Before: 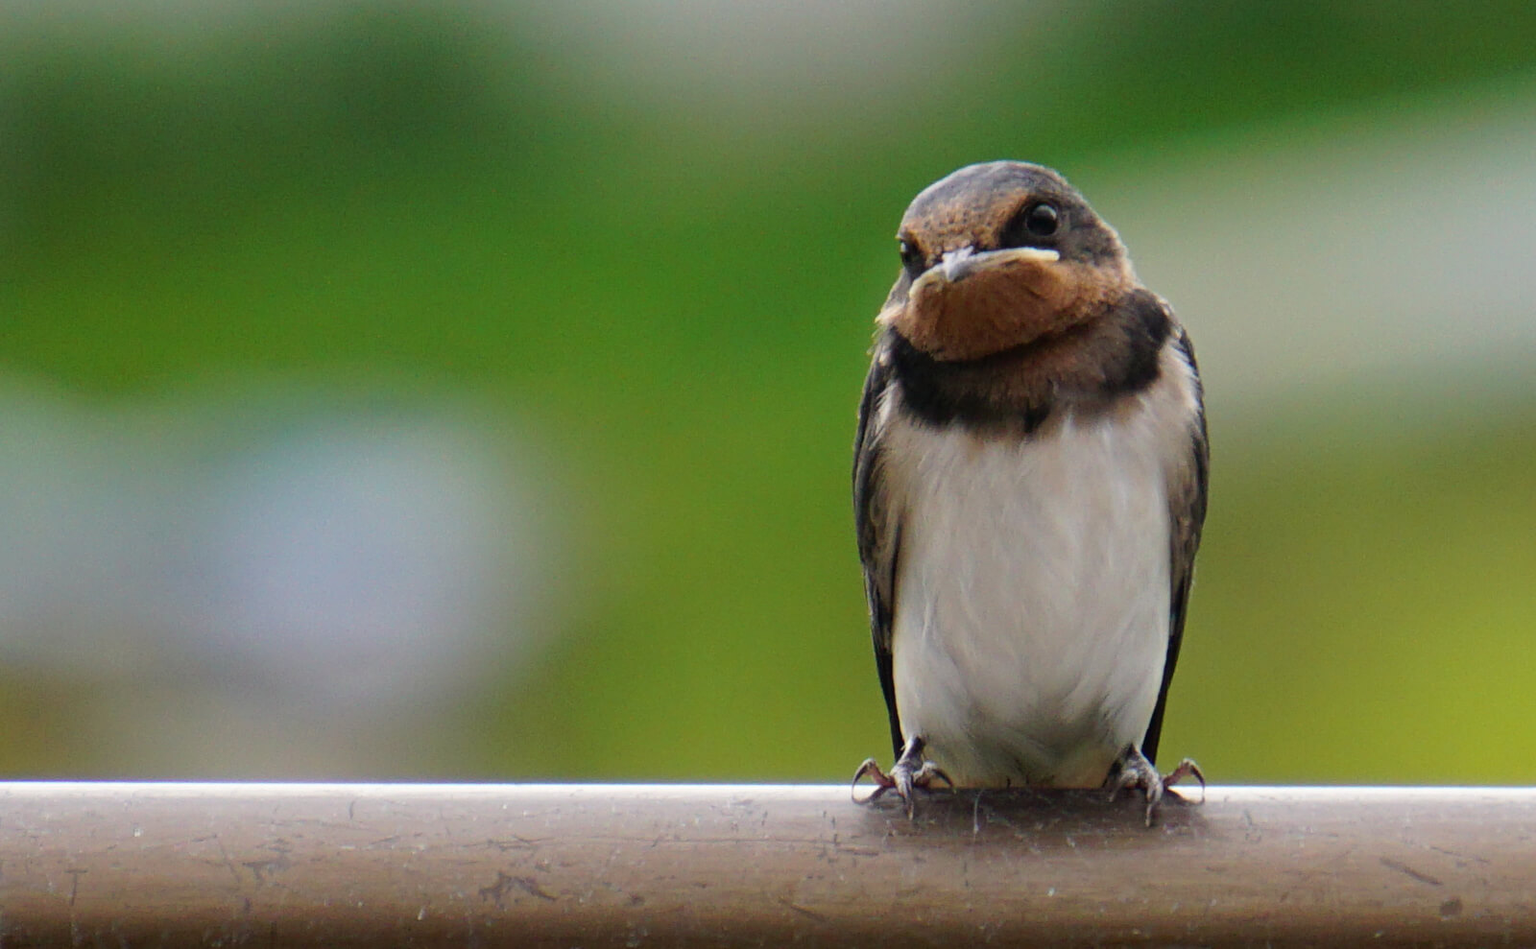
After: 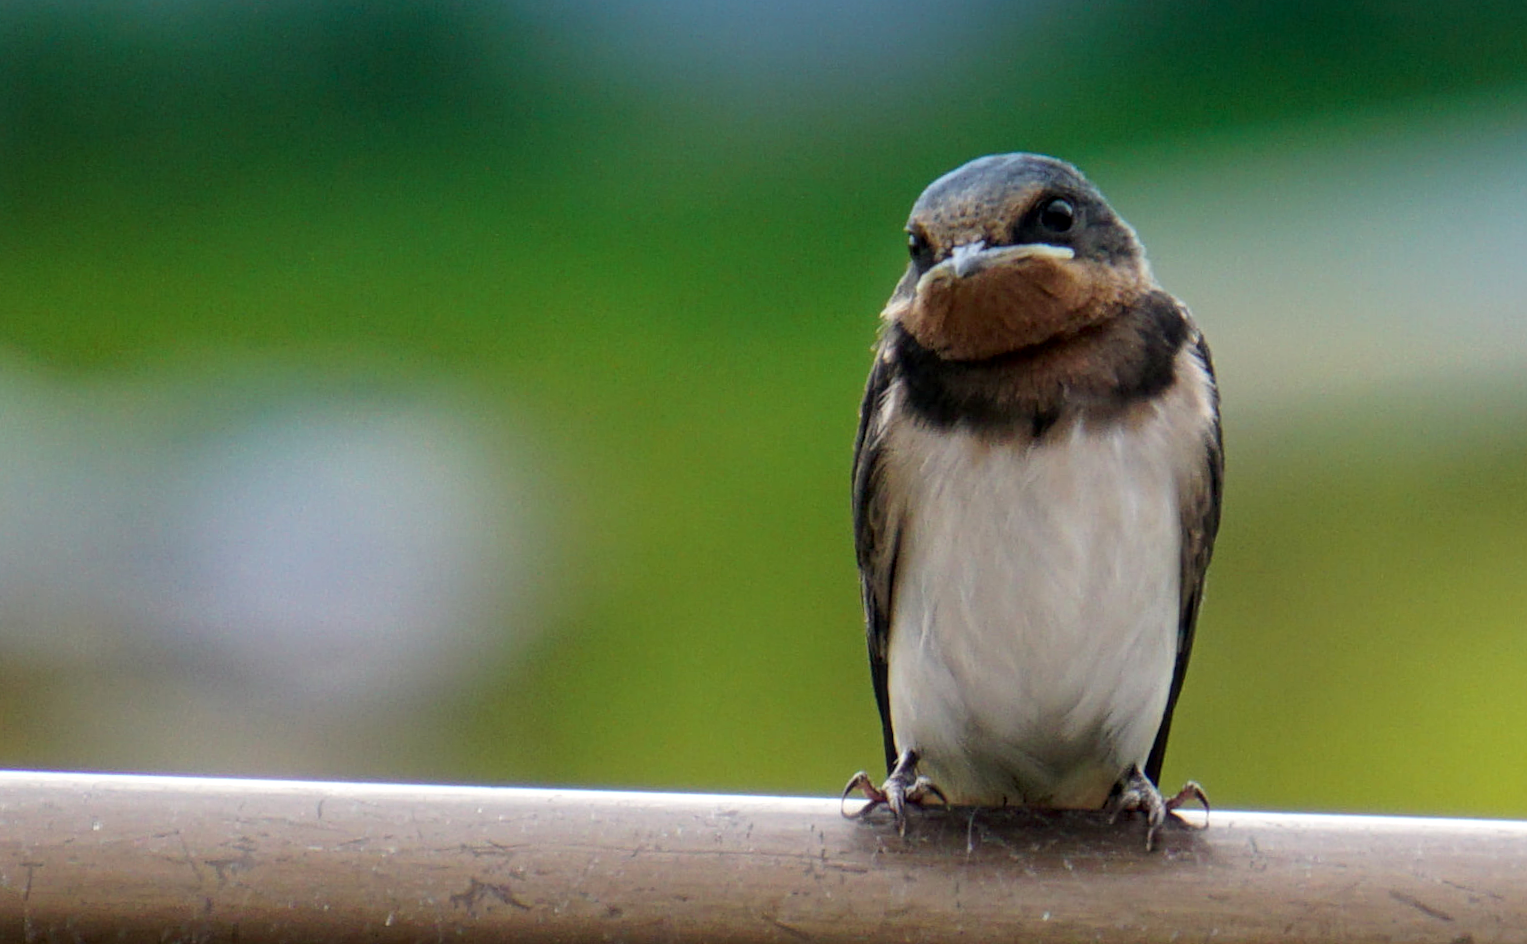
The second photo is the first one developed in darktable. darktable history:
local contrast: on, module defaults
crop and rotate: angle -1.69°
graduated density: density 2.02 EV, hardness 44%, rotation 0.374°, offset 8.21, hue 208.8°, saturation 97%
